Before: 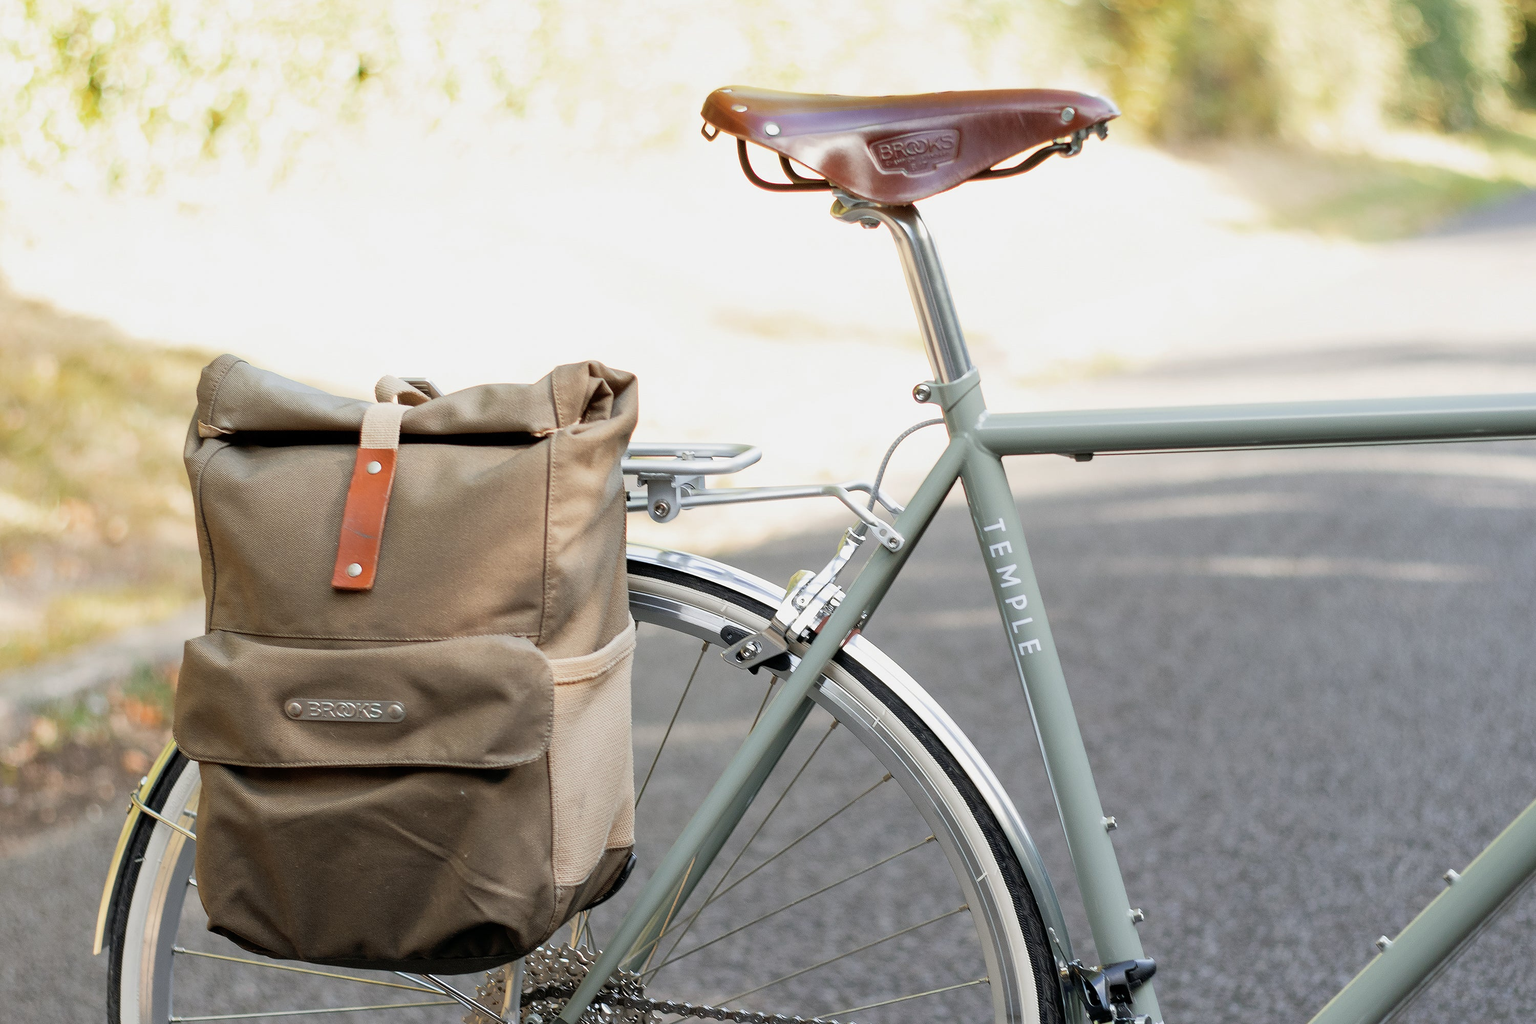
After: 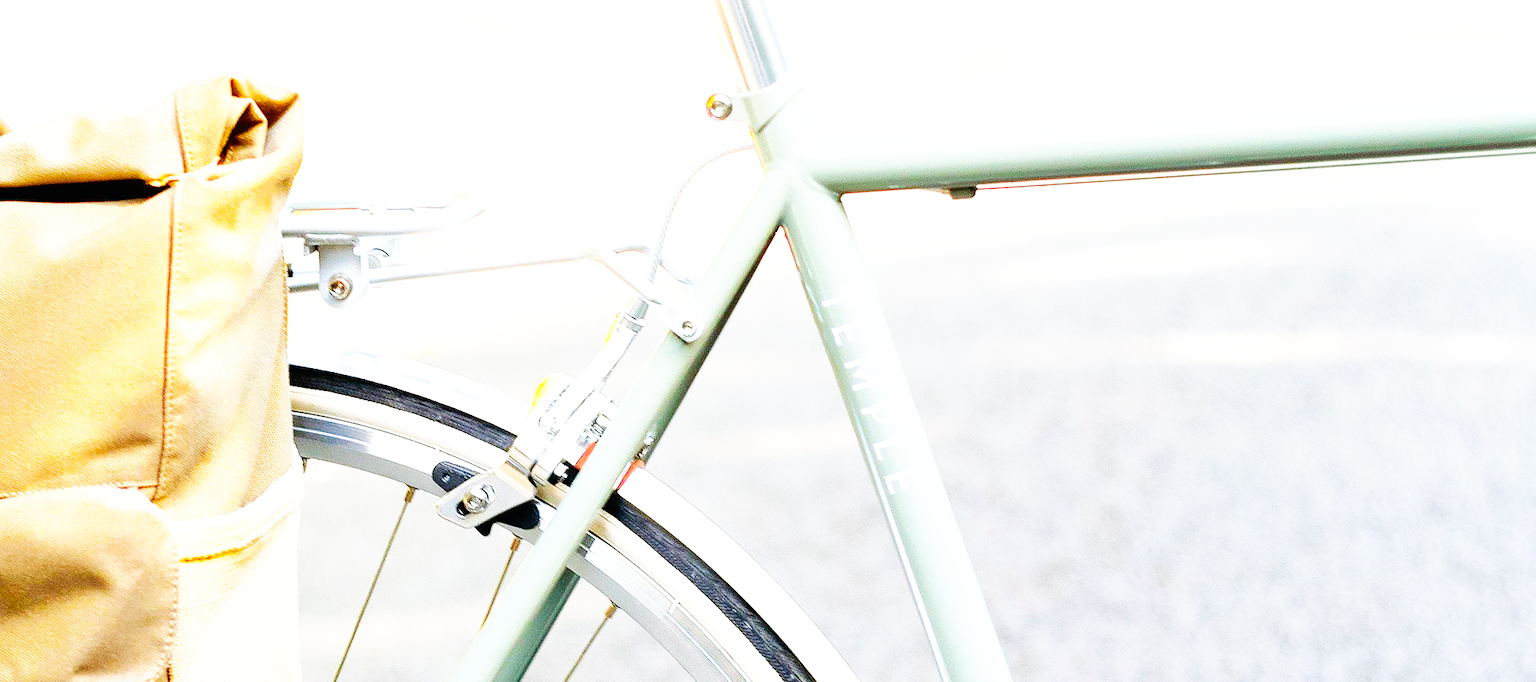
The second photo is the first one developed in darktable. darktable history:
crop and rotate: left 27.938%, top 27.046%, bottom 27.046%
color balance rgb: perceptual saturation grading › global saturation 100%
exposure: black level correction 0, exposure 1 EV, compensate highlight preservation false
rotate and perspective: rotation -1.68°, lens shift (vertical) -0.146, crop left 0.049, crop right 0.912, crop top 0.032, crop bottom 0.96
base curve: curves: ch0 [(0, 0) (0.007, 0.004) (0.027, 0.03) (0.046, 0.07) (0.207, 0.54) (0.442, 0.872) (0.673, 0.972) (1, 1)], preserve colors none
